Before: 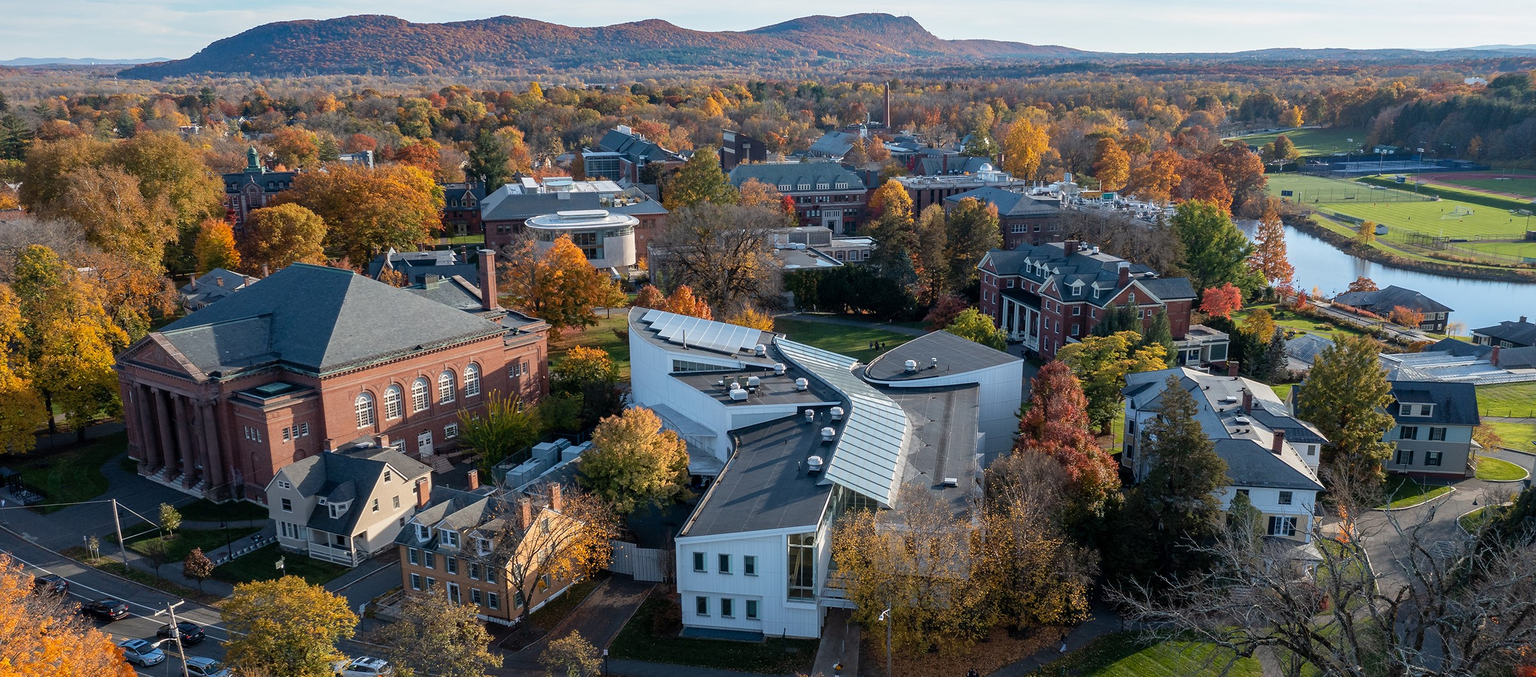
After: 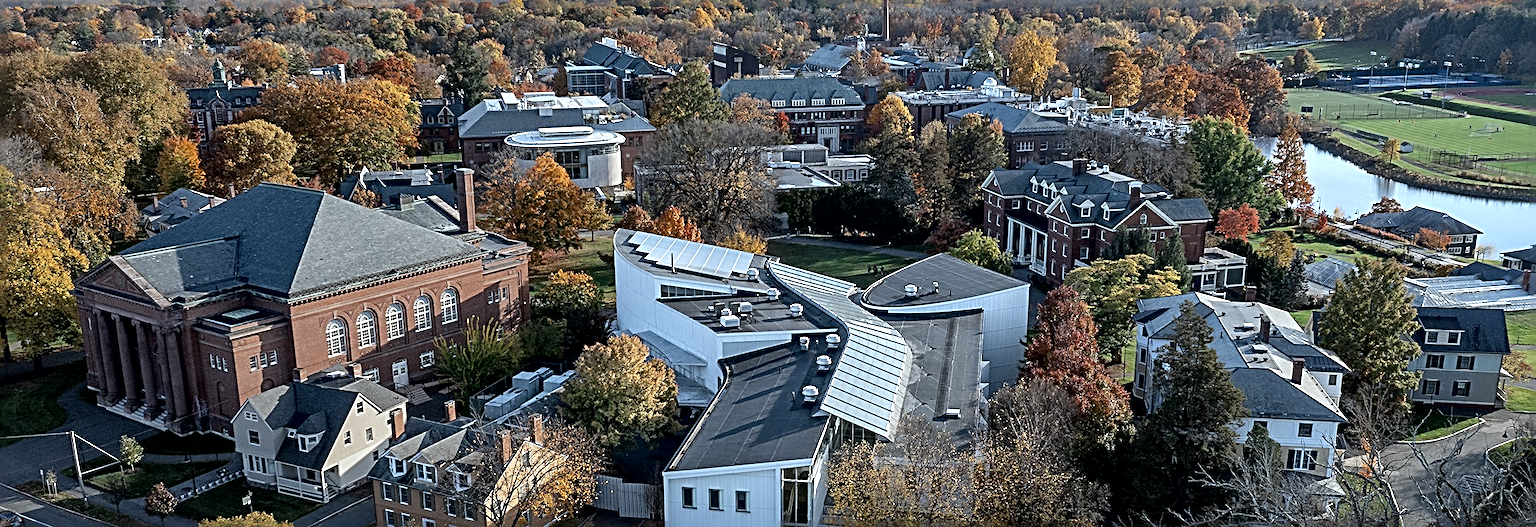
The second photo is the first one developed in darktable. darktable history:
crop and rotate: left 2.991%, top 13.302%, right 1.981%, bottom 12.636%
white balance: red 0.925, blue 1.046
sharpen: radius 3.69, amount 0.928
color zones: curves: ch0 [(0, 0.5) (0.125, 0.4) (0.25, 0.5) (0.375, 0.4) (0.5, 0.4) (0.625, 0.6) (0.75, 0.6) (0.875, 0.5)]; ch1 [(0, 0.35) (0.125, 0.45) (0.25, 0.35) (0.375, 0.35) (0.5, 0.35) (0.625, 0.35) (0.75, 0.45) (0.875, 0.35)]; ch2 [(0, 0.6) (0.125, 0.5) (0.25, 0.5) (0.375, 0.6) (0.5, 0.6) (0.625, 0.5) (0.75, 0.5) (0.875, 0.5)]
local contrast: mode bilateral grid, contrast 50, coarseness 50, detail 150%, midtone range 0.2
